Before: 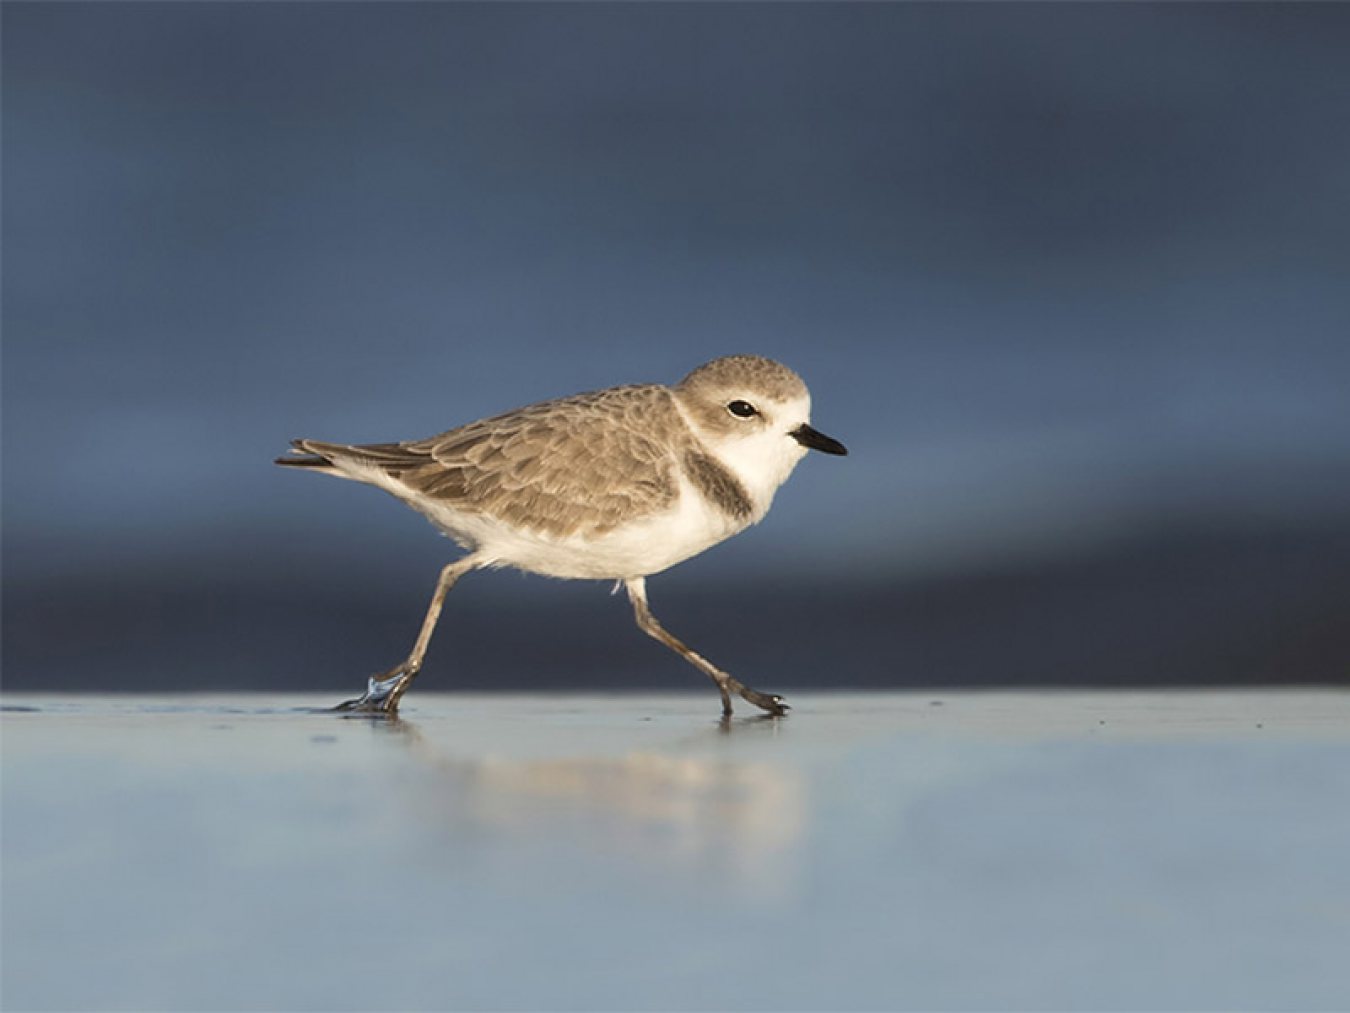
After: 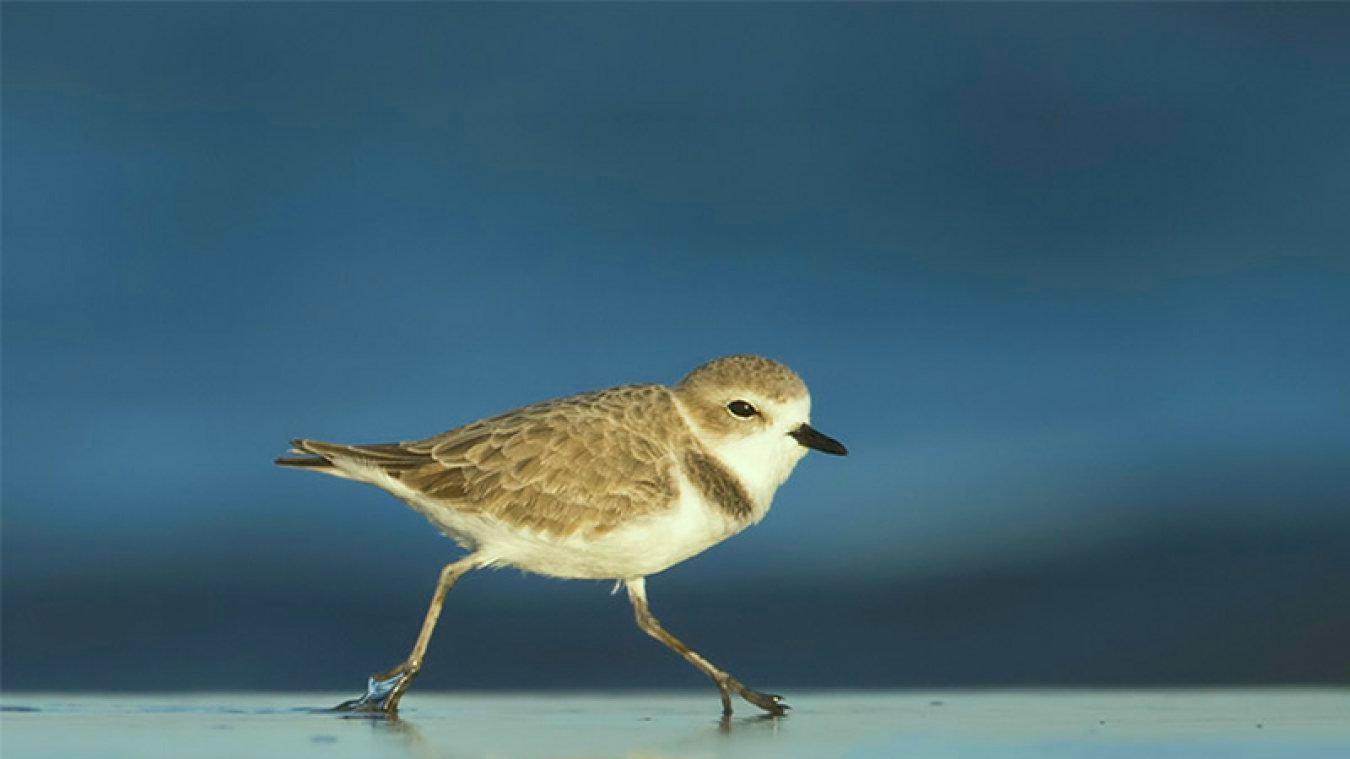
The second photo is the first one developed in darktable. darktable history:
crop: bottom 24.988%
rgb curve: curves: ch0 [(0, 0) (0.093, 0.159) (0.241, 0.265) (0.414, 0.42) (1, 1)], compensate middle gray true, preserve colors basic power
color correction: highlights a* -7.33, highlights b* 1.26, shadows a* -3.55, saturation 1.4
